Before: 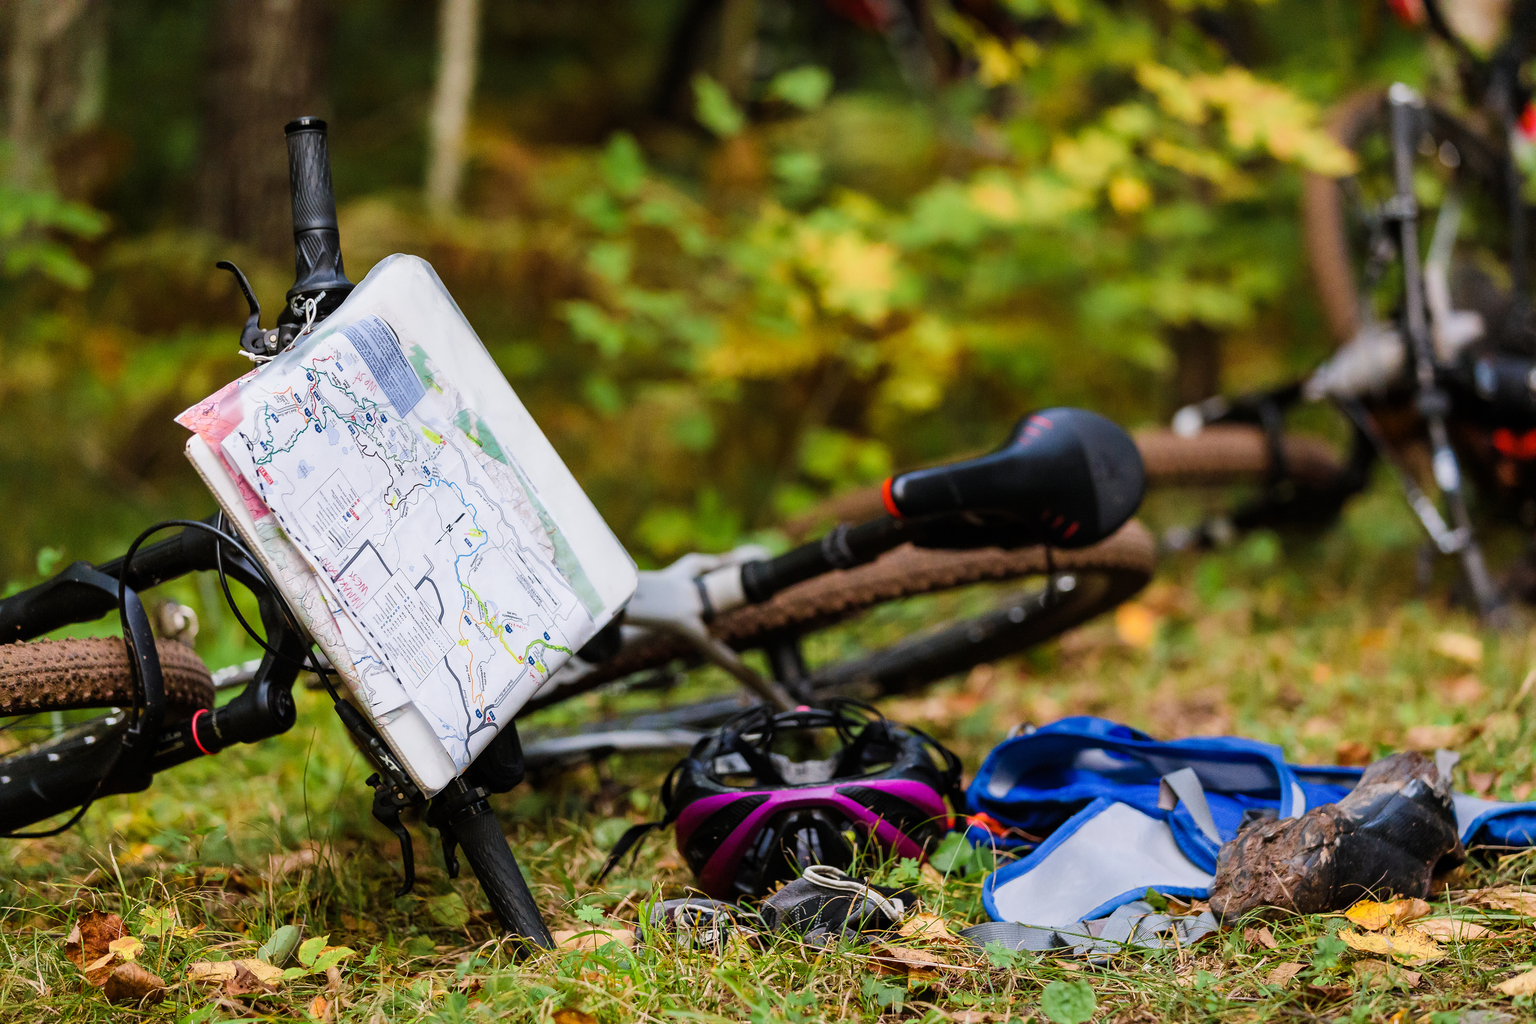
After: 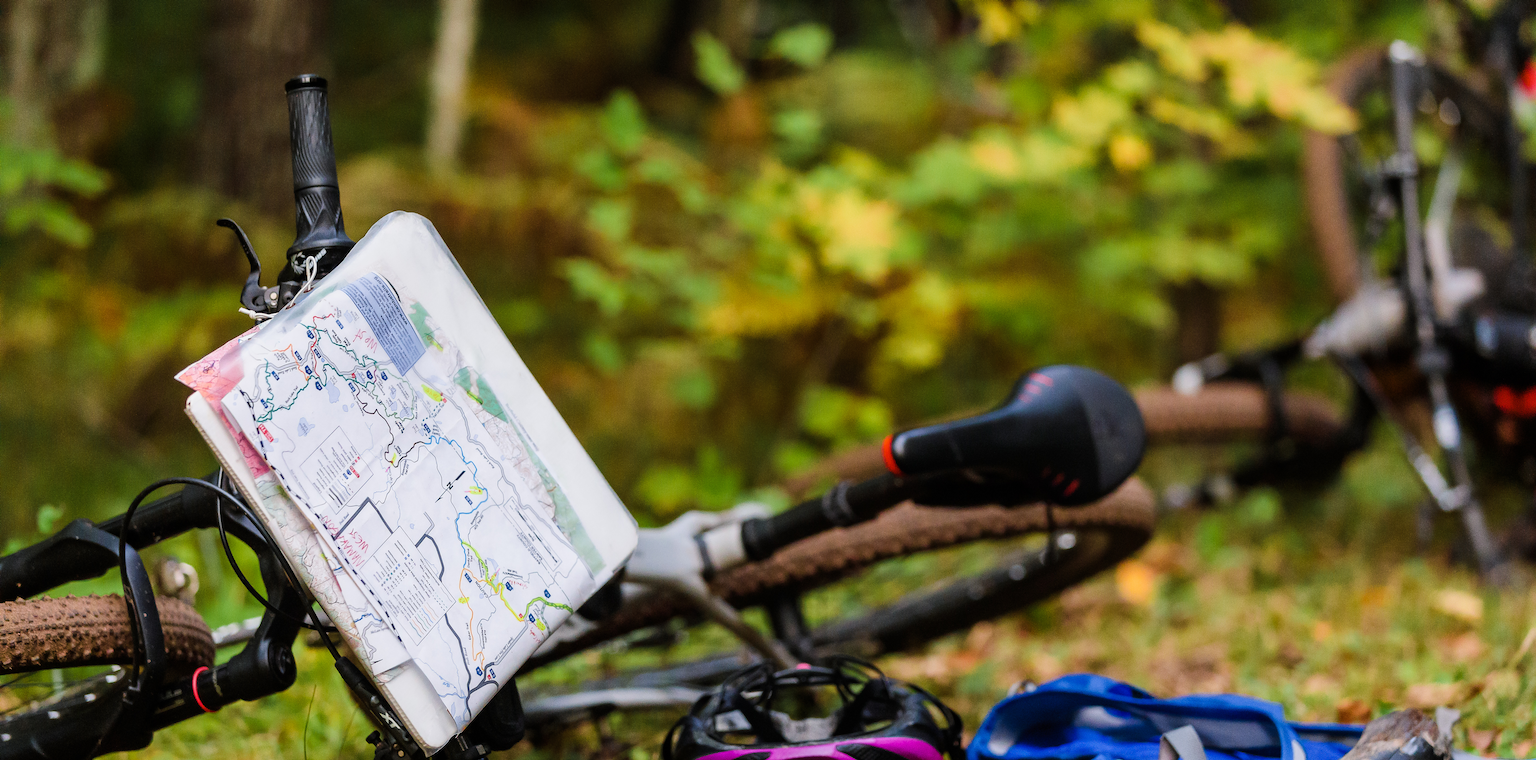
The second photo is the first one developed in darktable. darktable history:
crop: top 4.176%, bottom 21.503%
